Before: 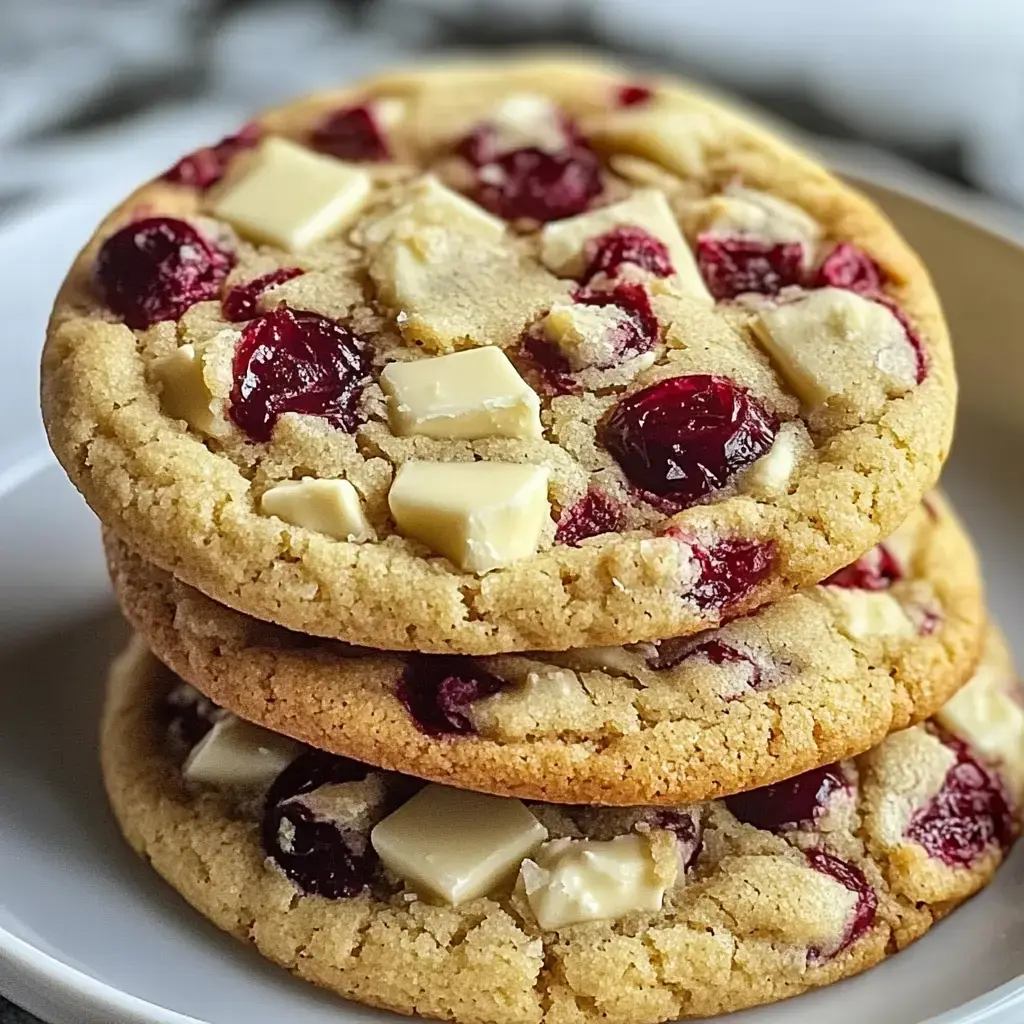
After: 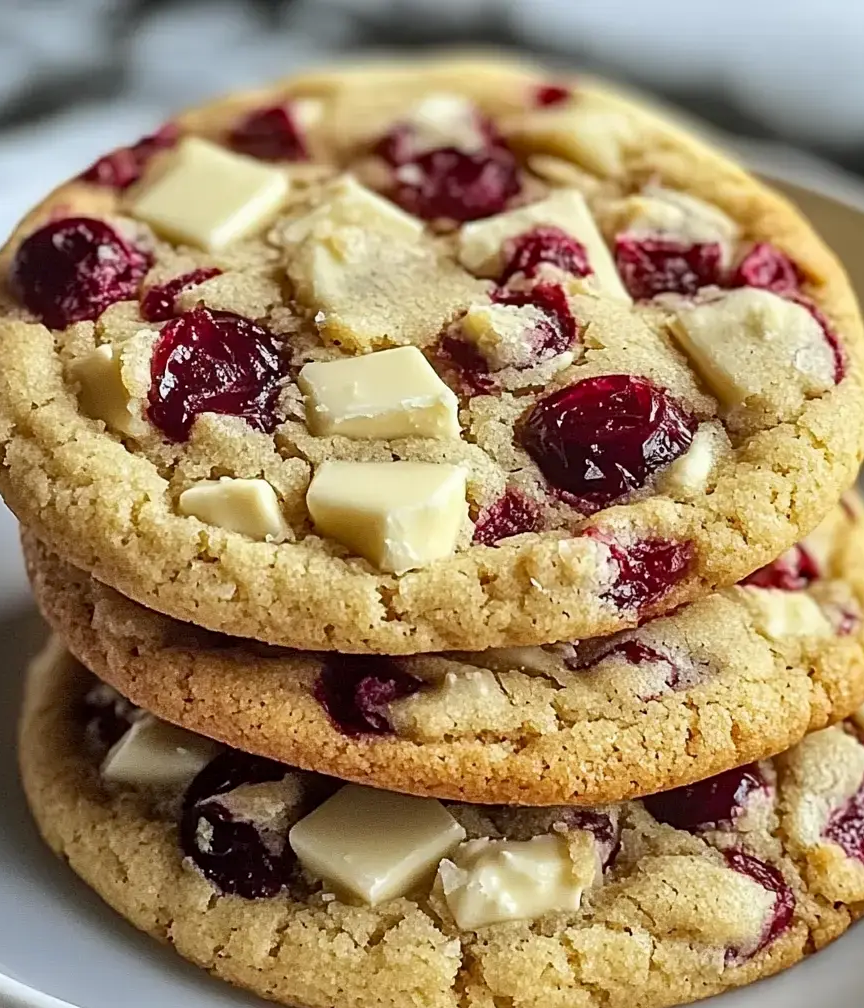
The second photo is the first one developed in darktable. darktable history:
crop: left 8.026%, right 7.374%
exposure: black level correction 0.002, compensate highlight preservation false
